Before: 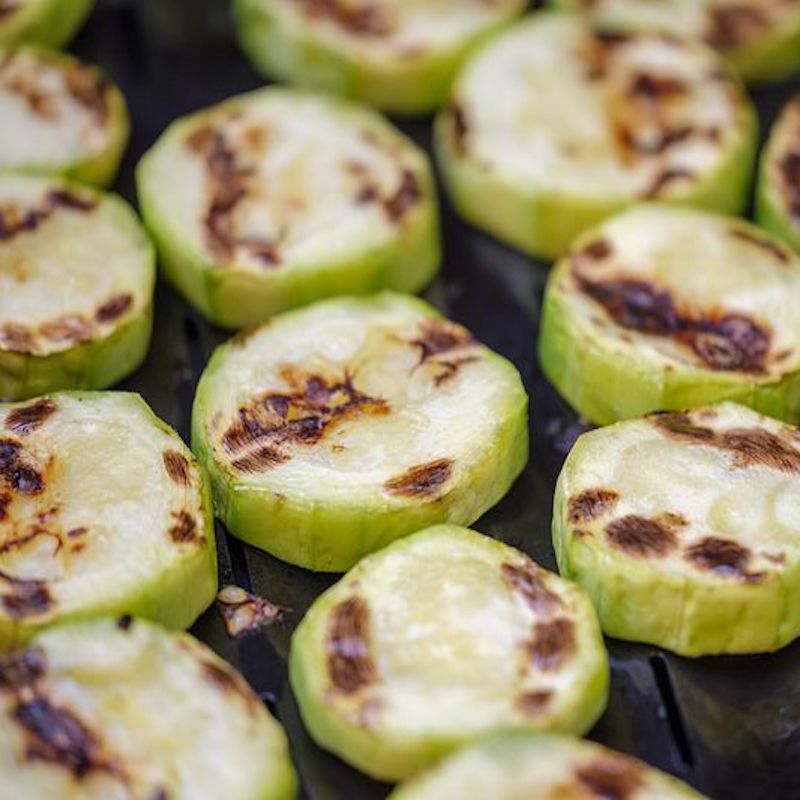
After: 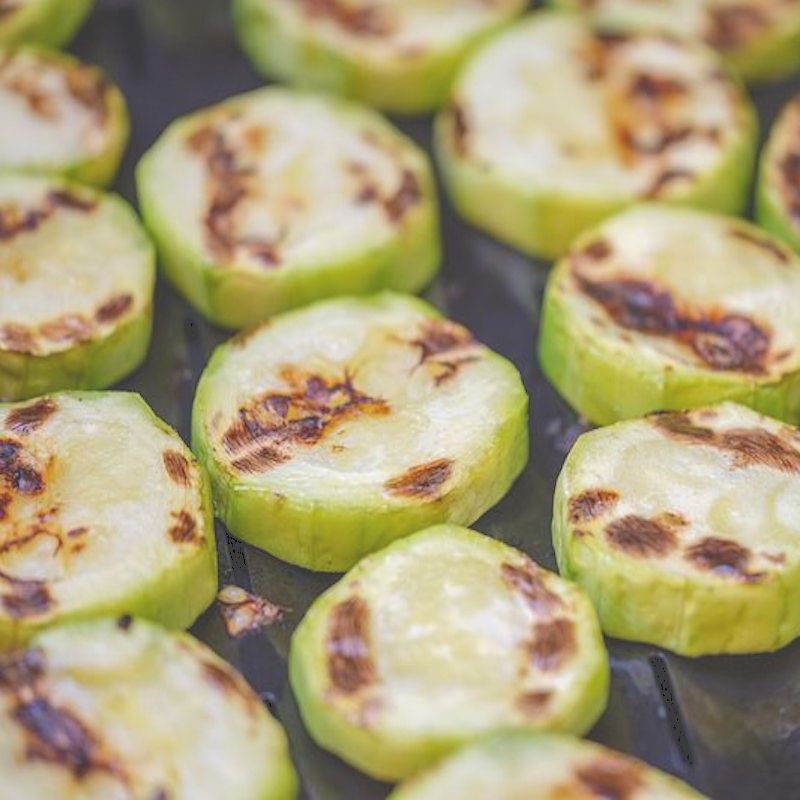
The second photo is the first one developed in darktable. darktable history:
tone equalizer: on, module defaults
local contrast: detail 109%
tone curve: curves: ch0 [(0, 0) (0.003, 0.238) (0.011, 0.238) (0.025, 0.242) (0.044, 0.256) (0.069, 0.277) (0.1, 0.294) (0.136, 0.315) (0.177, 0.345) (0.224, 0.379) (0.277, 0.419) (0.335, 0.463) (0.399, 0.511) (0.468, 0.566) (0.543, 0.627) (0.623, 0.687) (0.709, 0.75) (0.801, 0.824) (0.898, 0.89) (1, 1)], color space Lab, independent channels, preserve colors none
